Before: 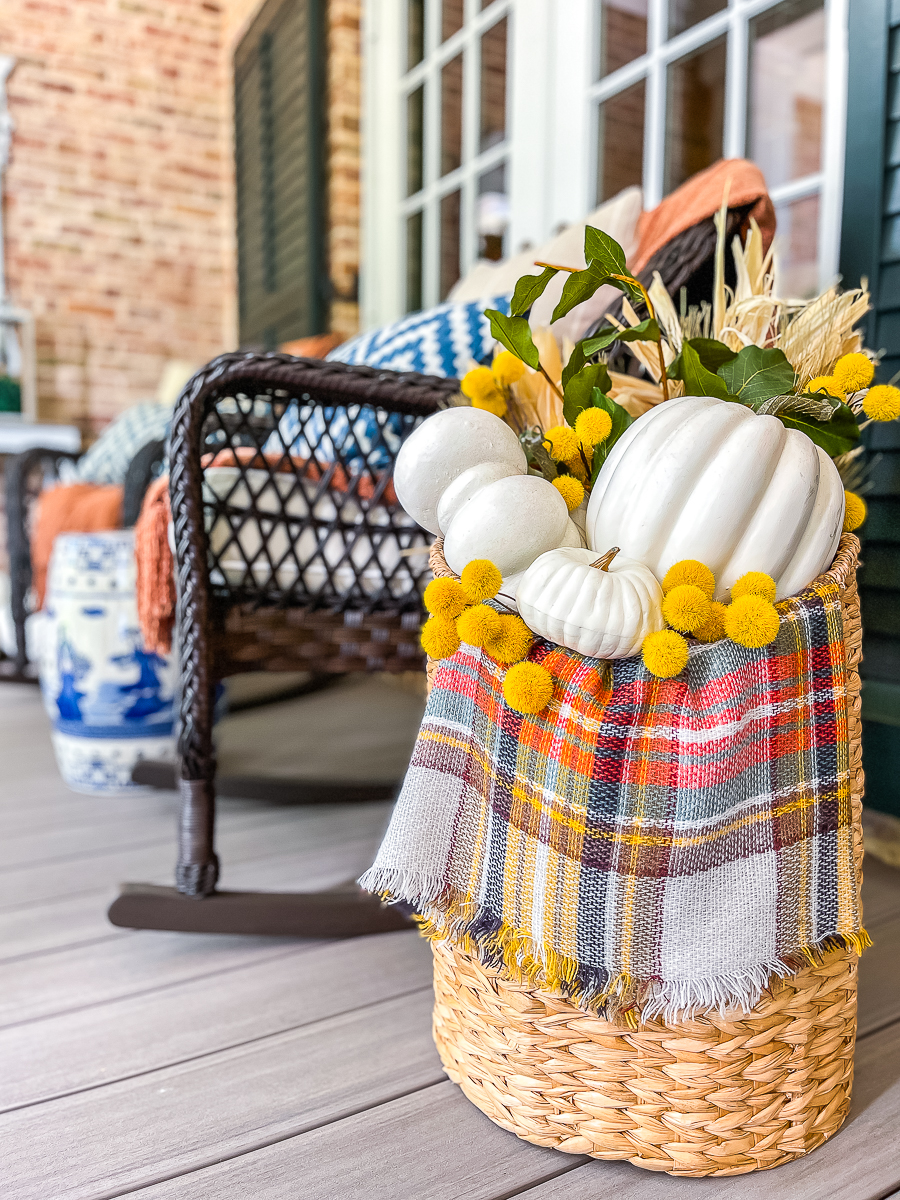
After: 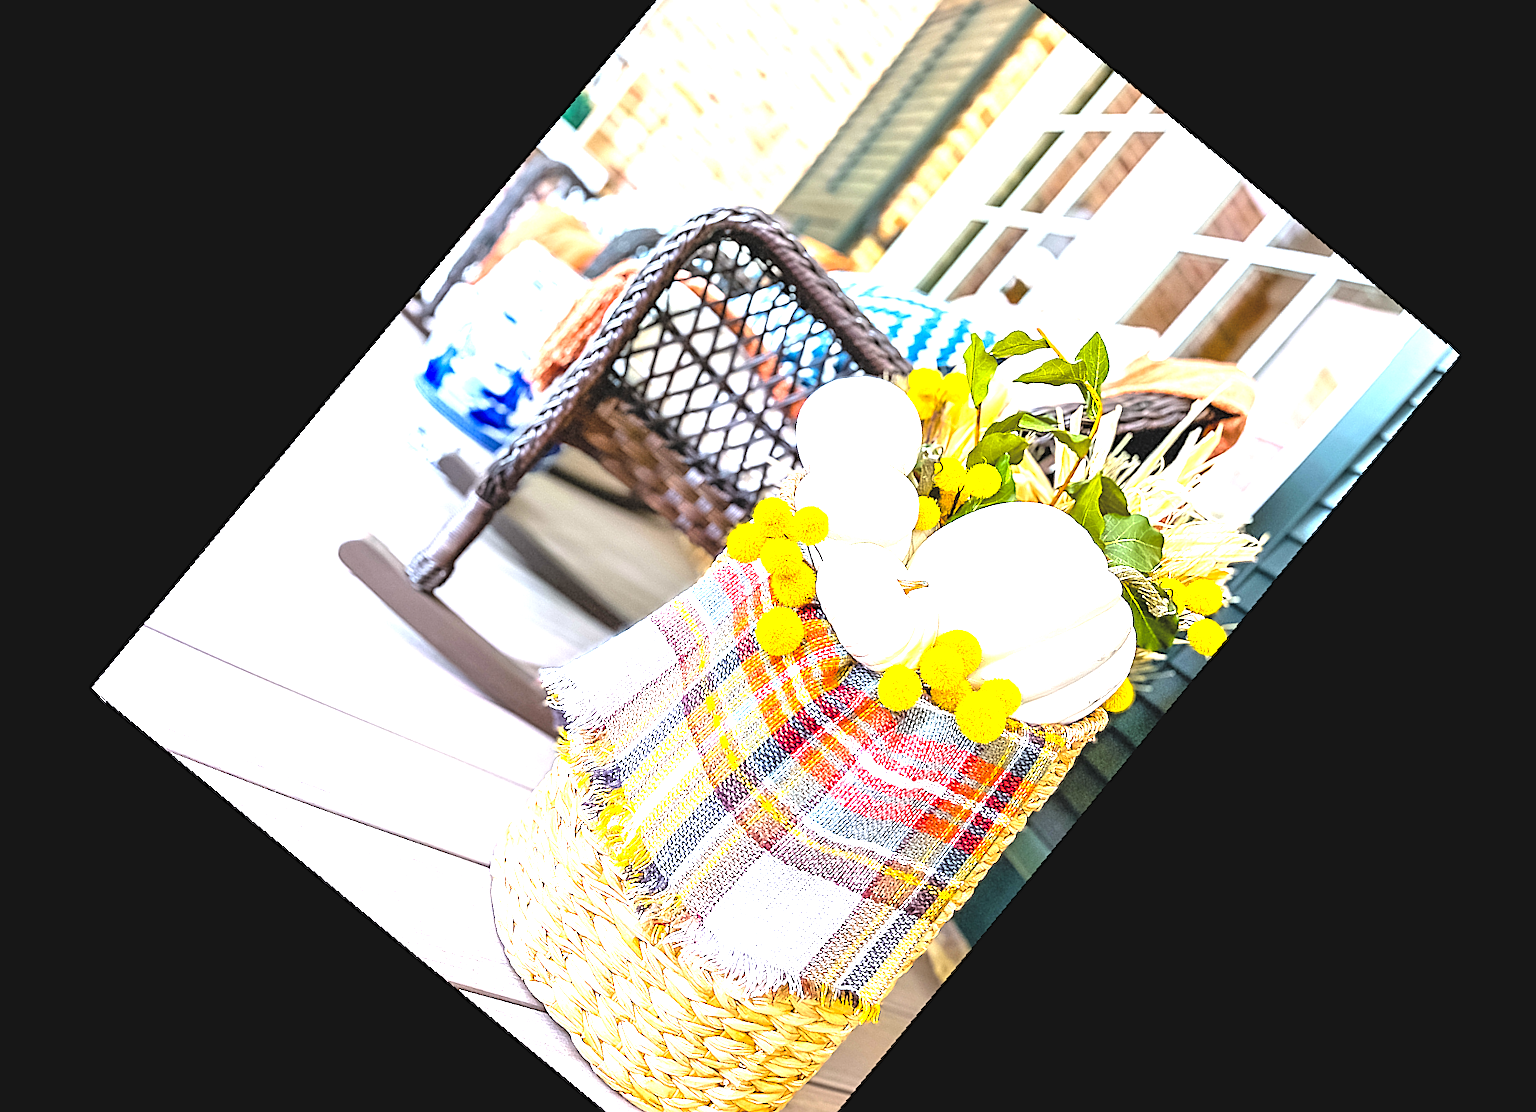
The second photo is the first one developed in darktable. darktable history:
exposure: black level correction -0.002, exposure 0.54 EV, compensate highlight preservation false
white balance: red 0.974, blue 1.044
rotate and perspective: rotation -6.83°, automatic cropping off
levels: levels [0, 0.374, 0.749]
crop and rotate: angle -46.26°, top 16.234%, right 0.912%, bottom 11.704%
color balance rgb: perceptual saturation grading › global saturation 8.89%, saturation formula JzAzBz (2021)
sharpen: on, module defaults
contrast brightness saturation: brightness 0.15
